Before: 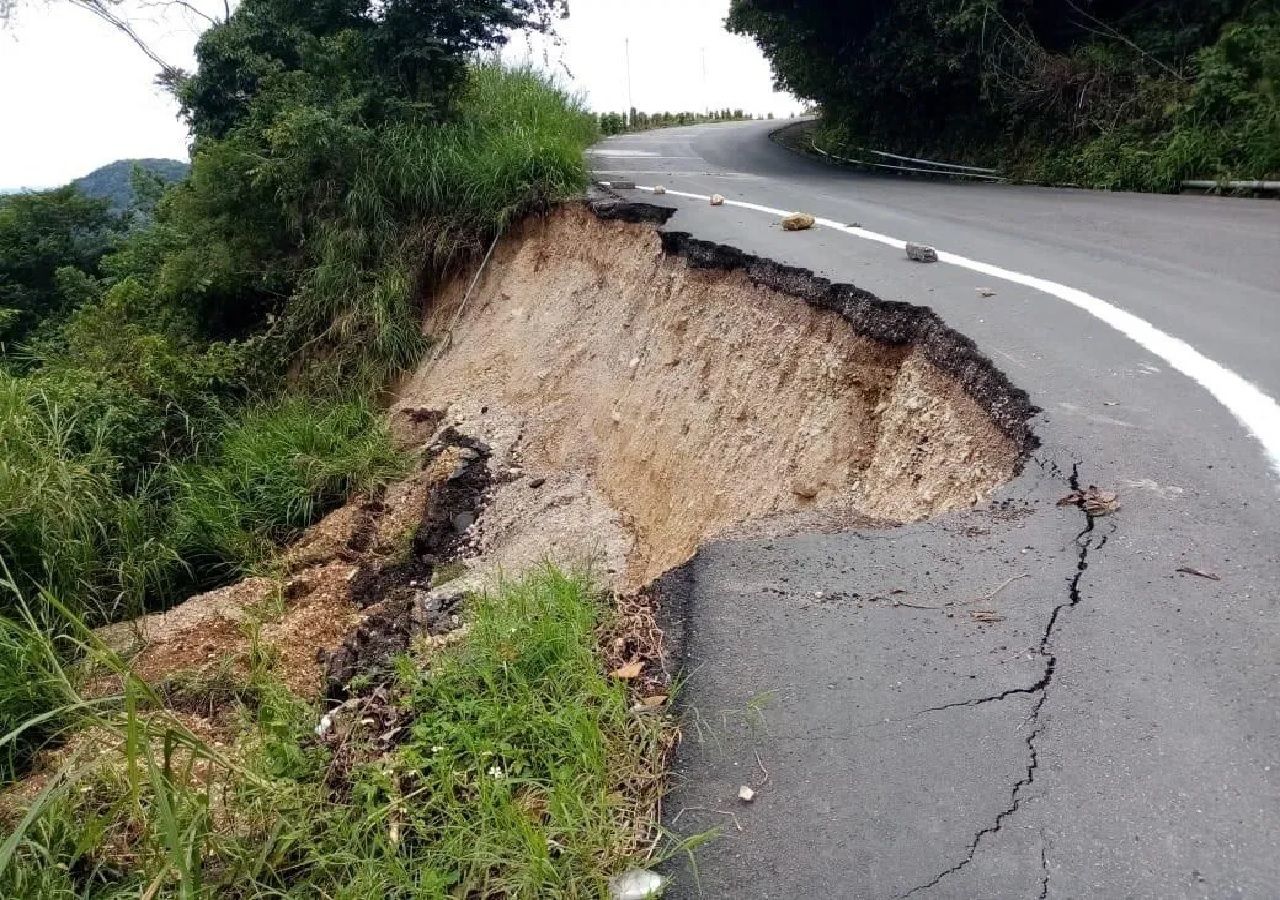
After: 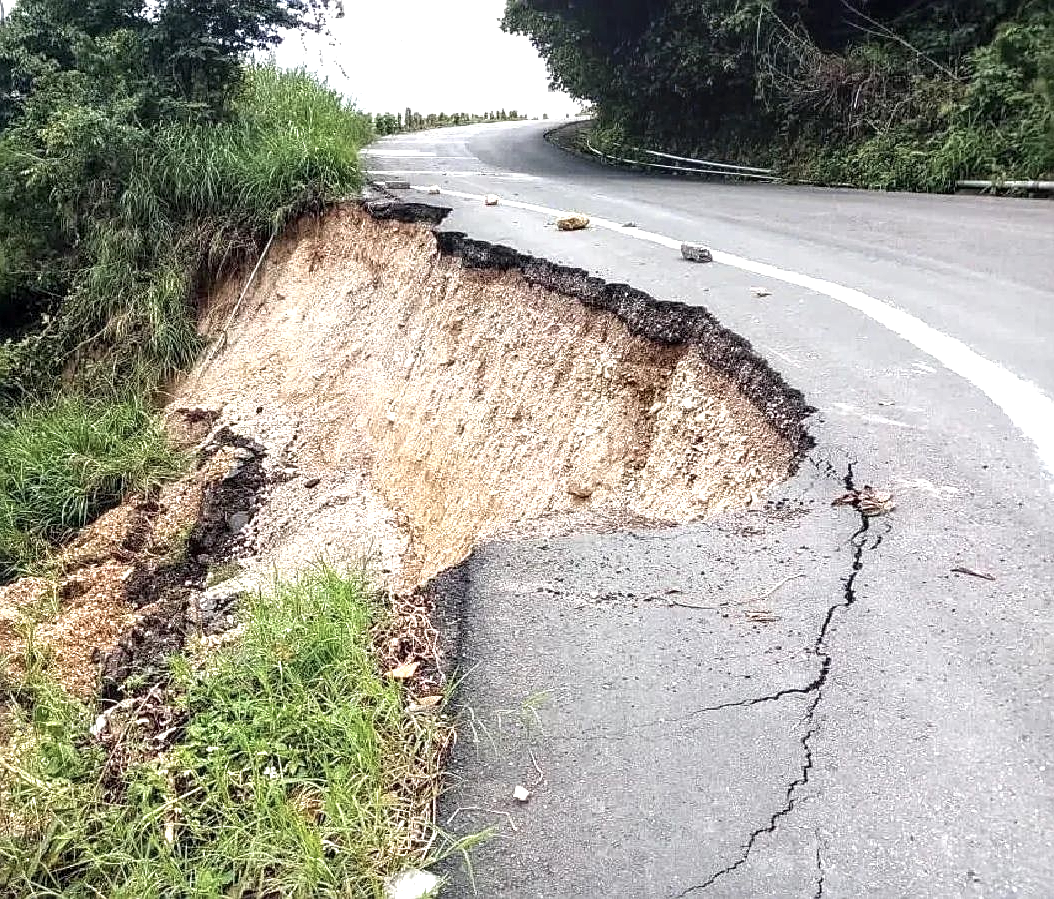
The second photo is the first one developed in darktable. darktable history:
exposure: black level correction 0, exposure 1.098 EV, compensate exposure bias true, compensate highlight preservation false
crop: left 17.646%, bottom 0.045%
local contrast: on, module defaults
color zones: curves: ch1 [(0, 0.292) (0.001, 0.292) (0.2, 0.264) (0.4, 0.248) (0.6, 0.248) (0.8, 0.264) (0.999, 0.292) (1, 0.292)]
sharpen: on, module defaults
contrast brightness saturation: saturation 0.496
